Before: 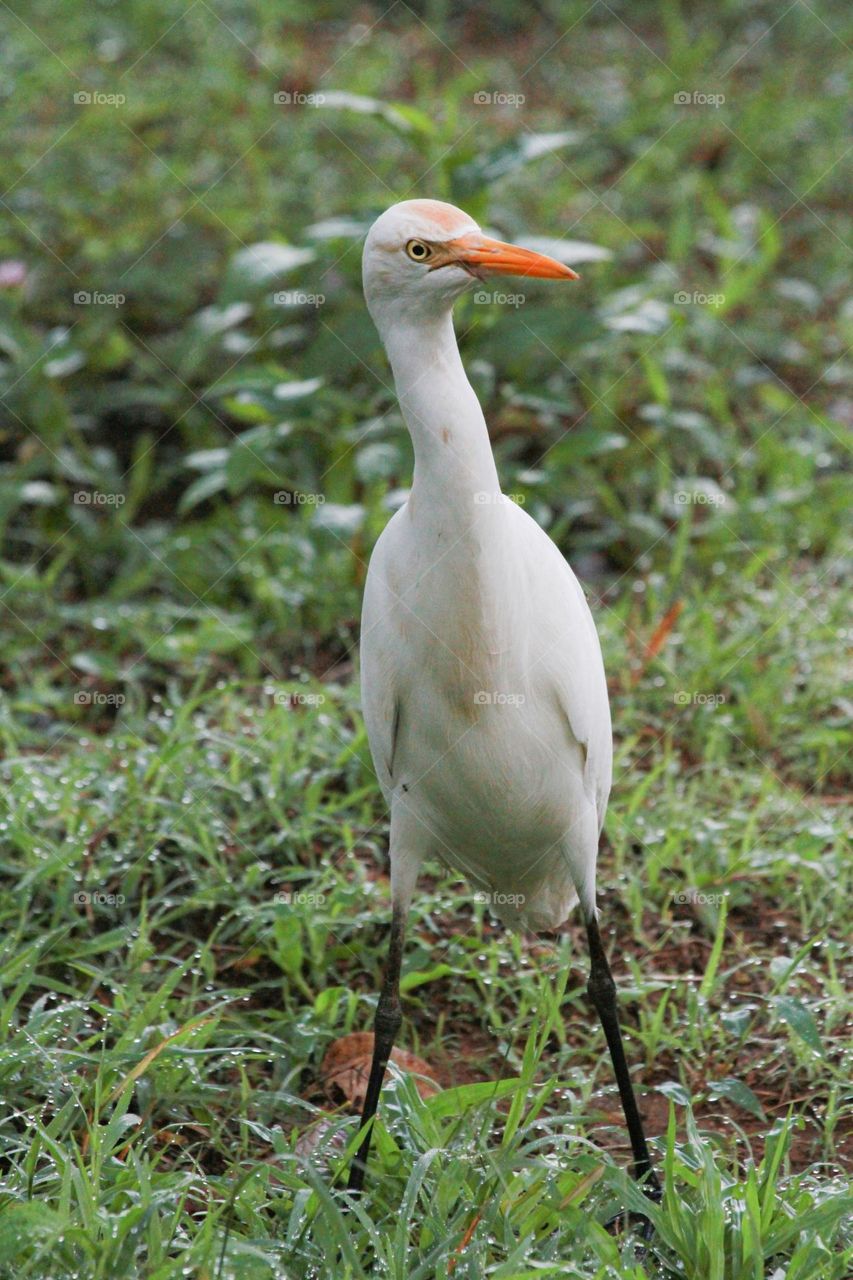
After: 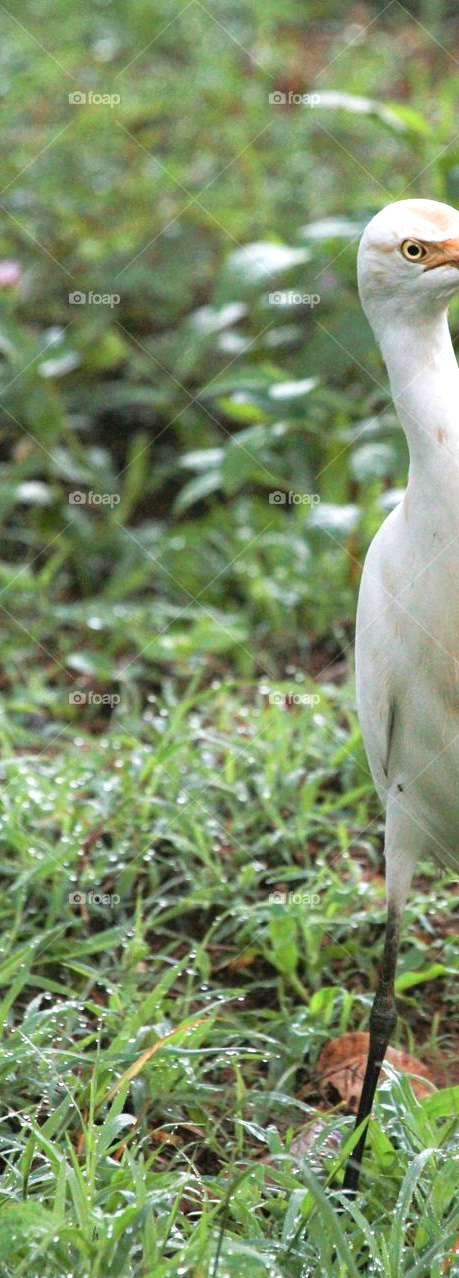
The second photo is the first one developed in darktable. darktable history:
exposure: black level correction 0, exposure 0.7 EV, compensate exposure bias true, compensate highlight preservation false
crop: left 0.587%, right 45.588%, bottom 0.086%
